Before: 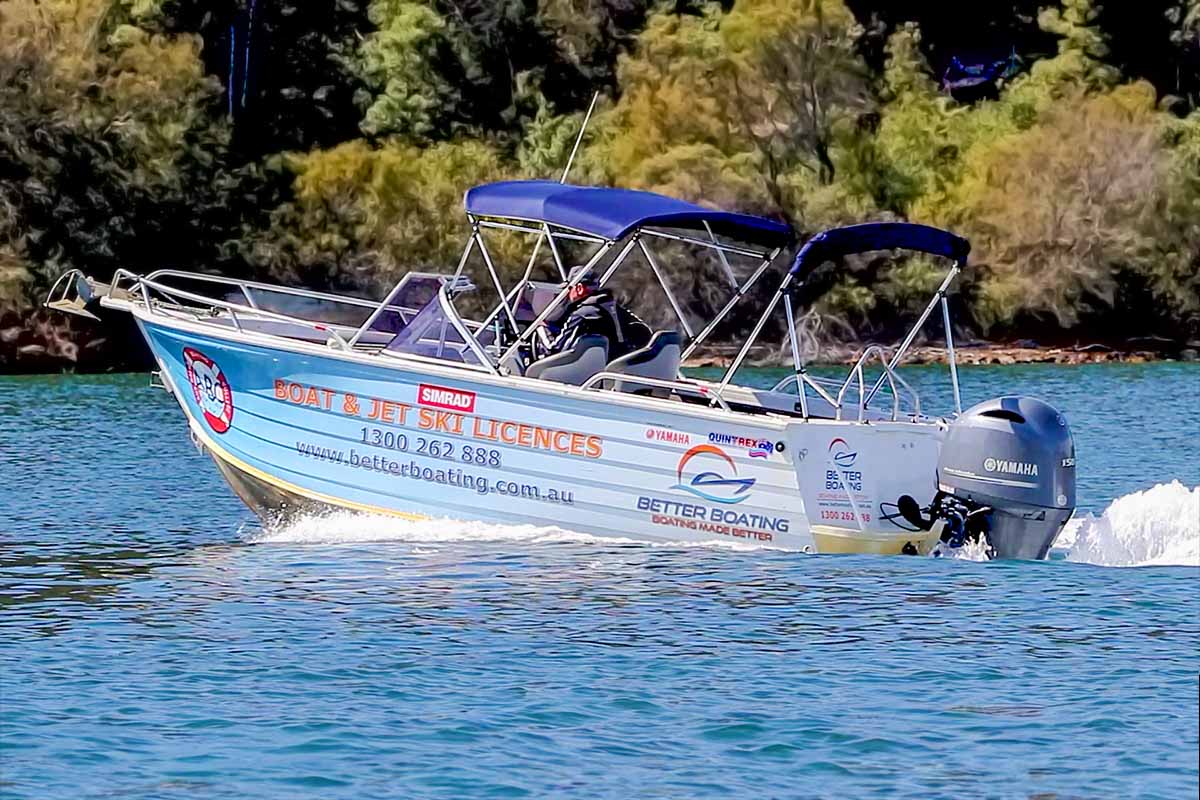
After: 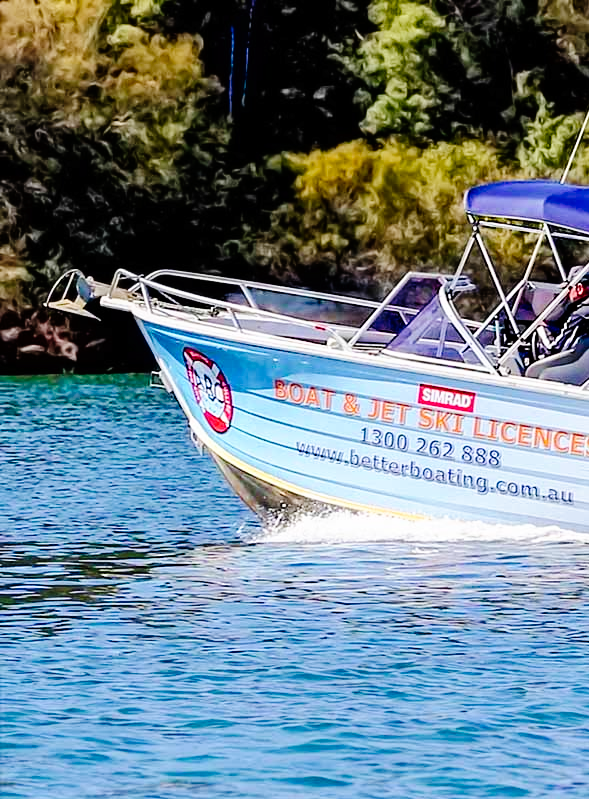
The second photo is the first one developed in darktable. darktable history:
tone curve: curves: ch0 [(0, 0) (0.003, 0.003) (0.011, 0.005) (0.025, 0.008) (0.044, 0.012) (0.069, 0.02) (0.1, 0.031) (0.136, 0.047) (0.177, 0.088) (0.224, 0.141) (0.277, 0.222) (0.335, 0.32) (0.399, 0.425) (0.468, 0.524) (0.543, 0.623) (0.623, 0.716) (0.709, 0.796) (0.801, 0.88) (0.898, 0.959) (1, 1)], preserve colors none
crop and rotate: left 0%, top 0%, right 50.845%
